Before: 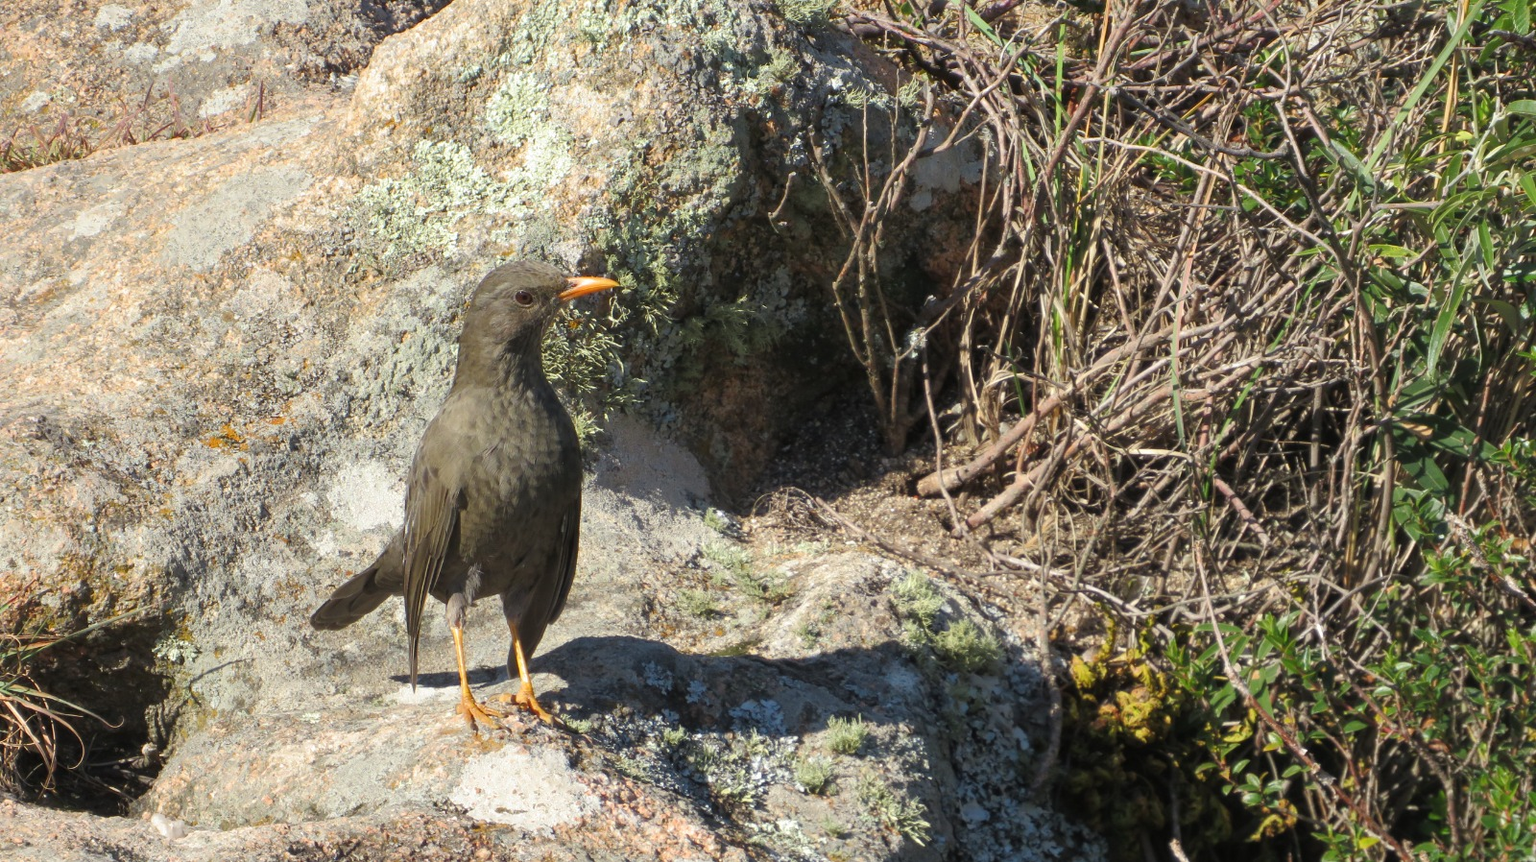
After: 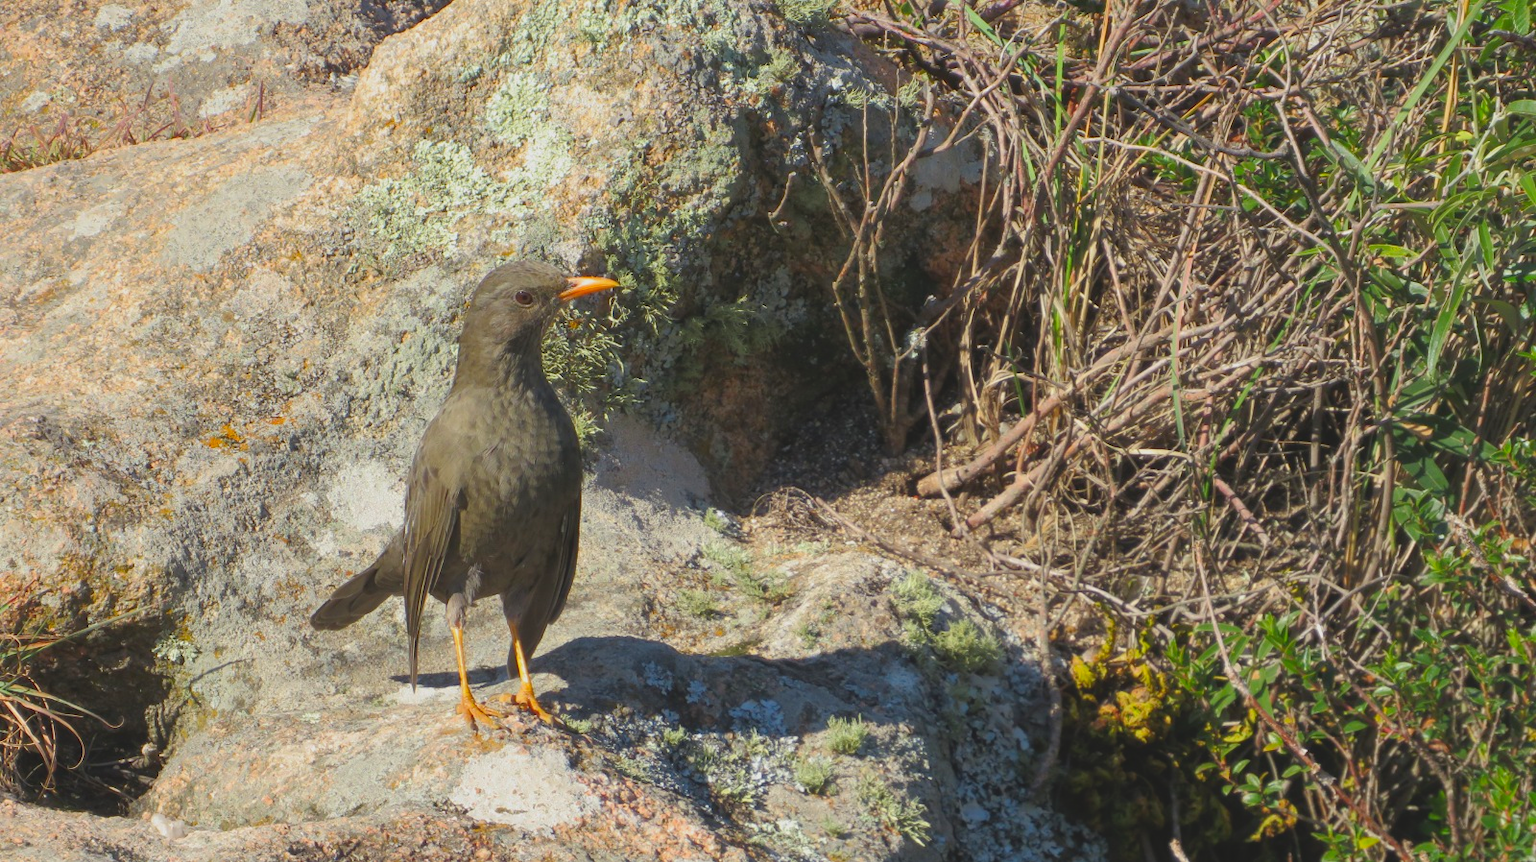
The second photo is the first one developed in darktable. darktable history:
contrast brightness saturation: contrast -0.181, saturation 0.188
